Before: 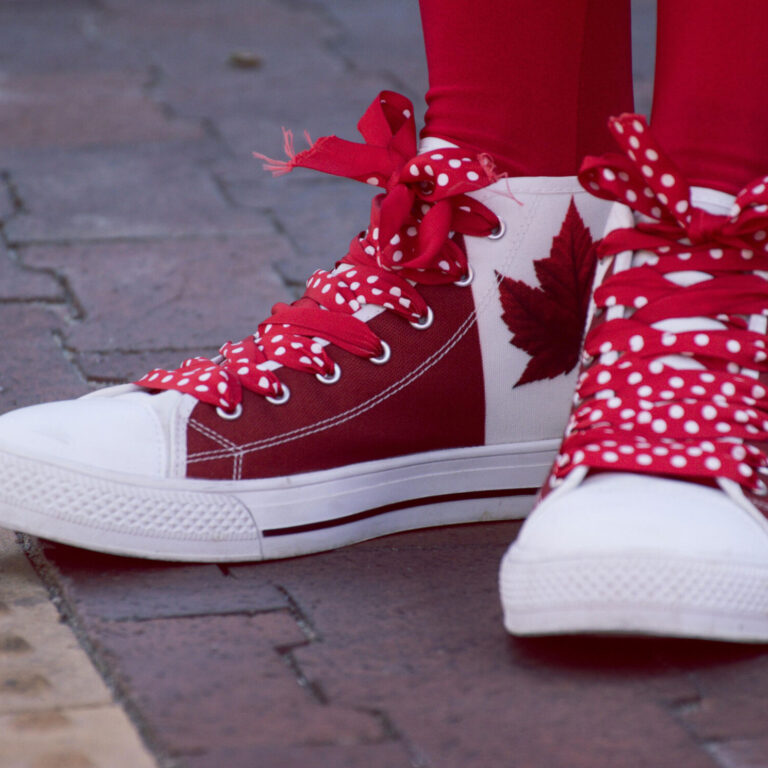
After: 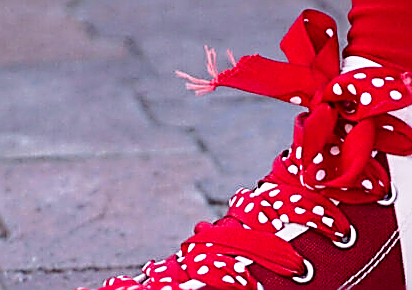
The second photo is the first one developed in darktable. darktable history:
color balance rgb: shadows fall-off 101%, linear chroma grading › mid-tones 7.63%, perceptual saturation grading › mid-tones 11.68%, mask middle-gray fulcrum 22.45%, global vibrance 10.11%, saturation formula JzAzBz (2021)
base curve: curves: ch0 [(0, 0) (0.028, 0.03) (0.121, 0.232) (0.46, 0.748) (0.859, 0.968) (1, 1)], preserve colors none
sharpen: amount 1.861
crop: left 10.121%, top 10.631%, right 36.218%, bottom 51.526%
local contrast: mode bilateral grid, contrast 20, coarseness 50, detail 120%, midtone range 0.2
